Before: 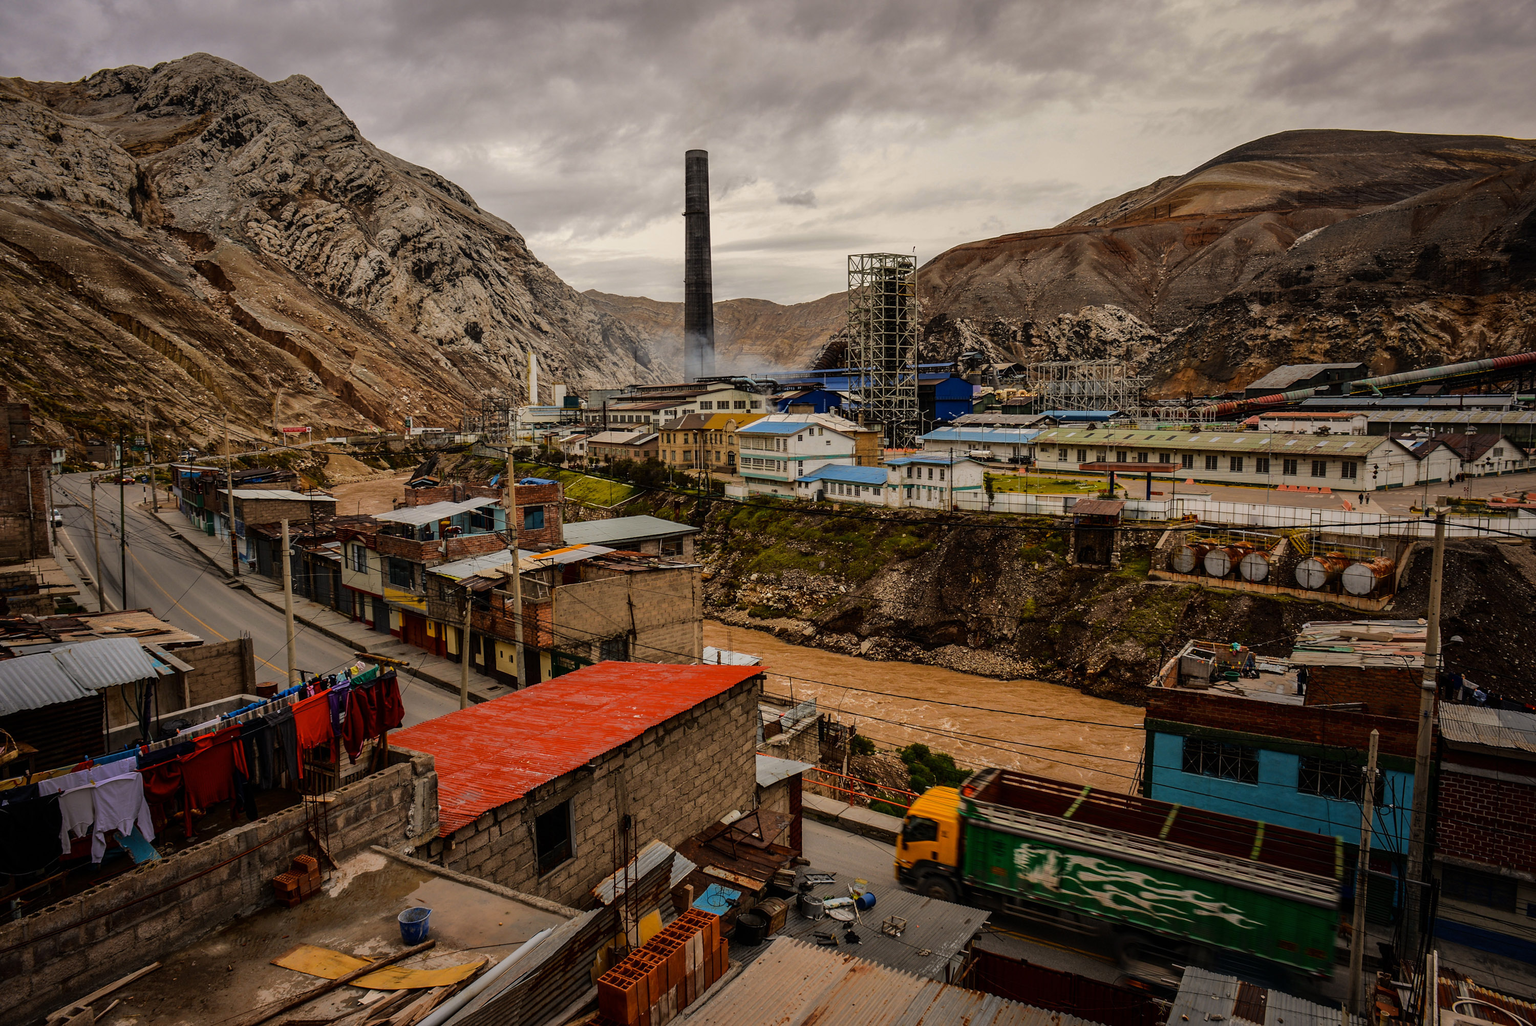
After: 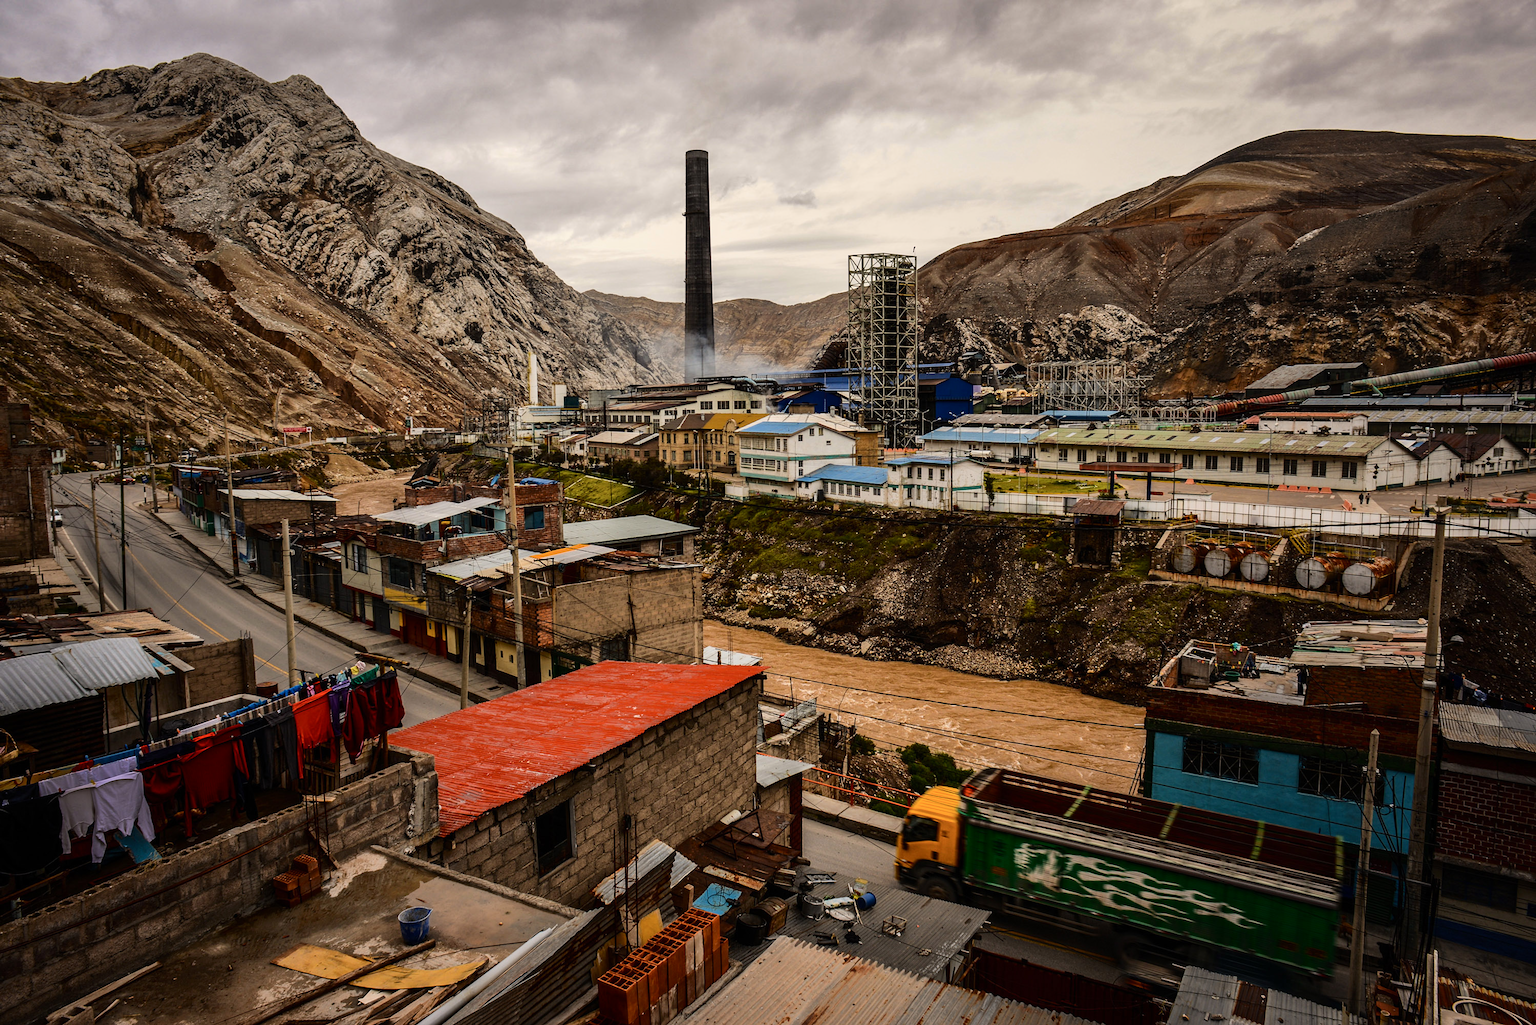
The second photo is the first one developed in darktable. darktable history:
contrast brightness saturation: contrast 0.24, brightness 0.085
